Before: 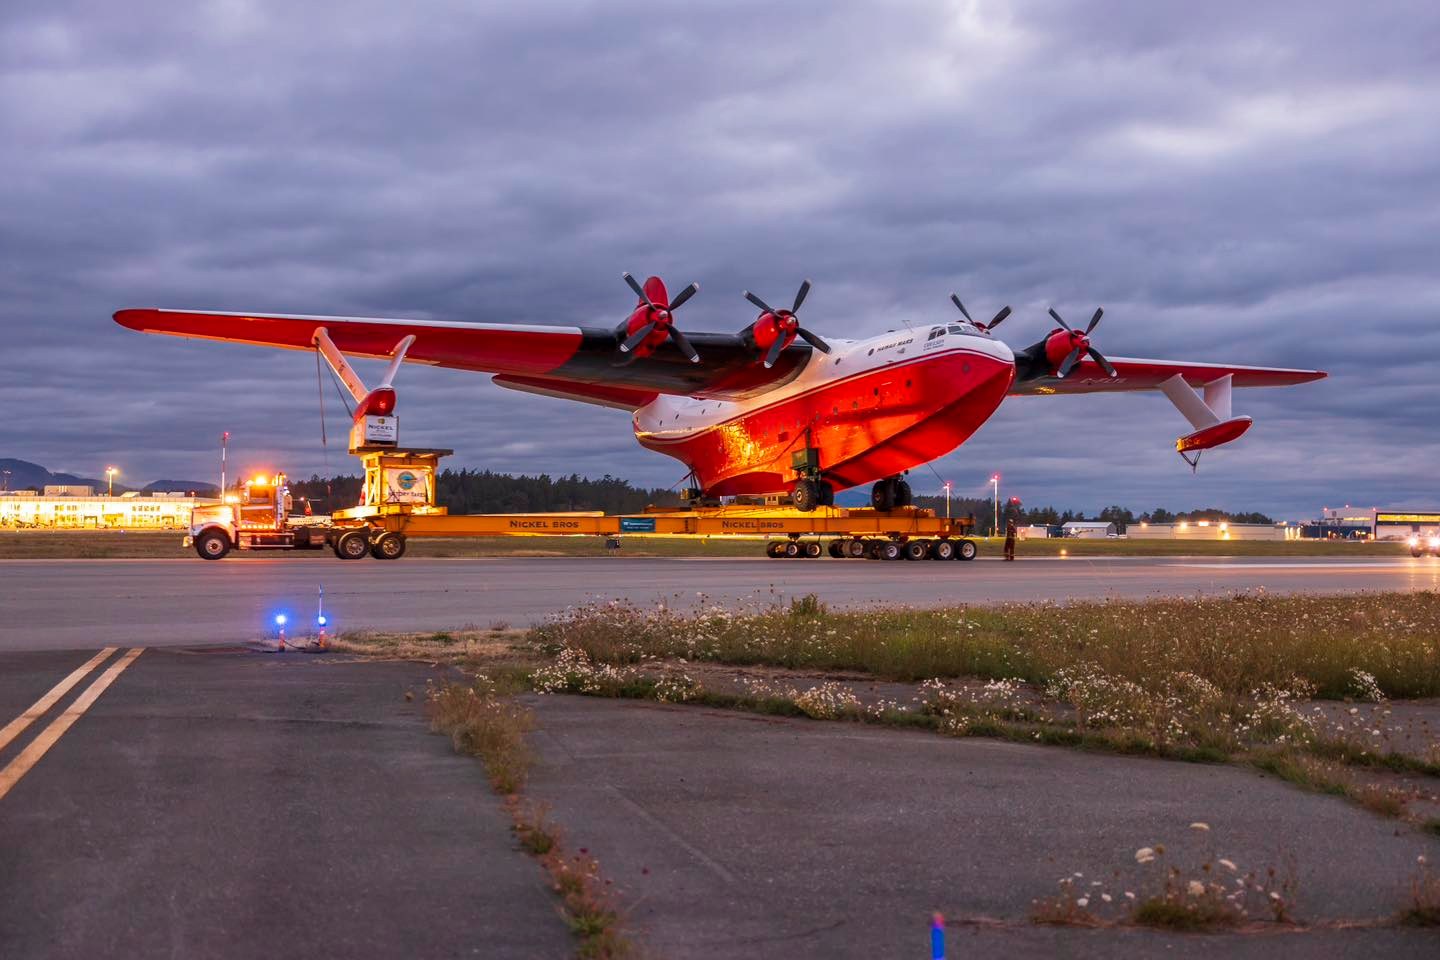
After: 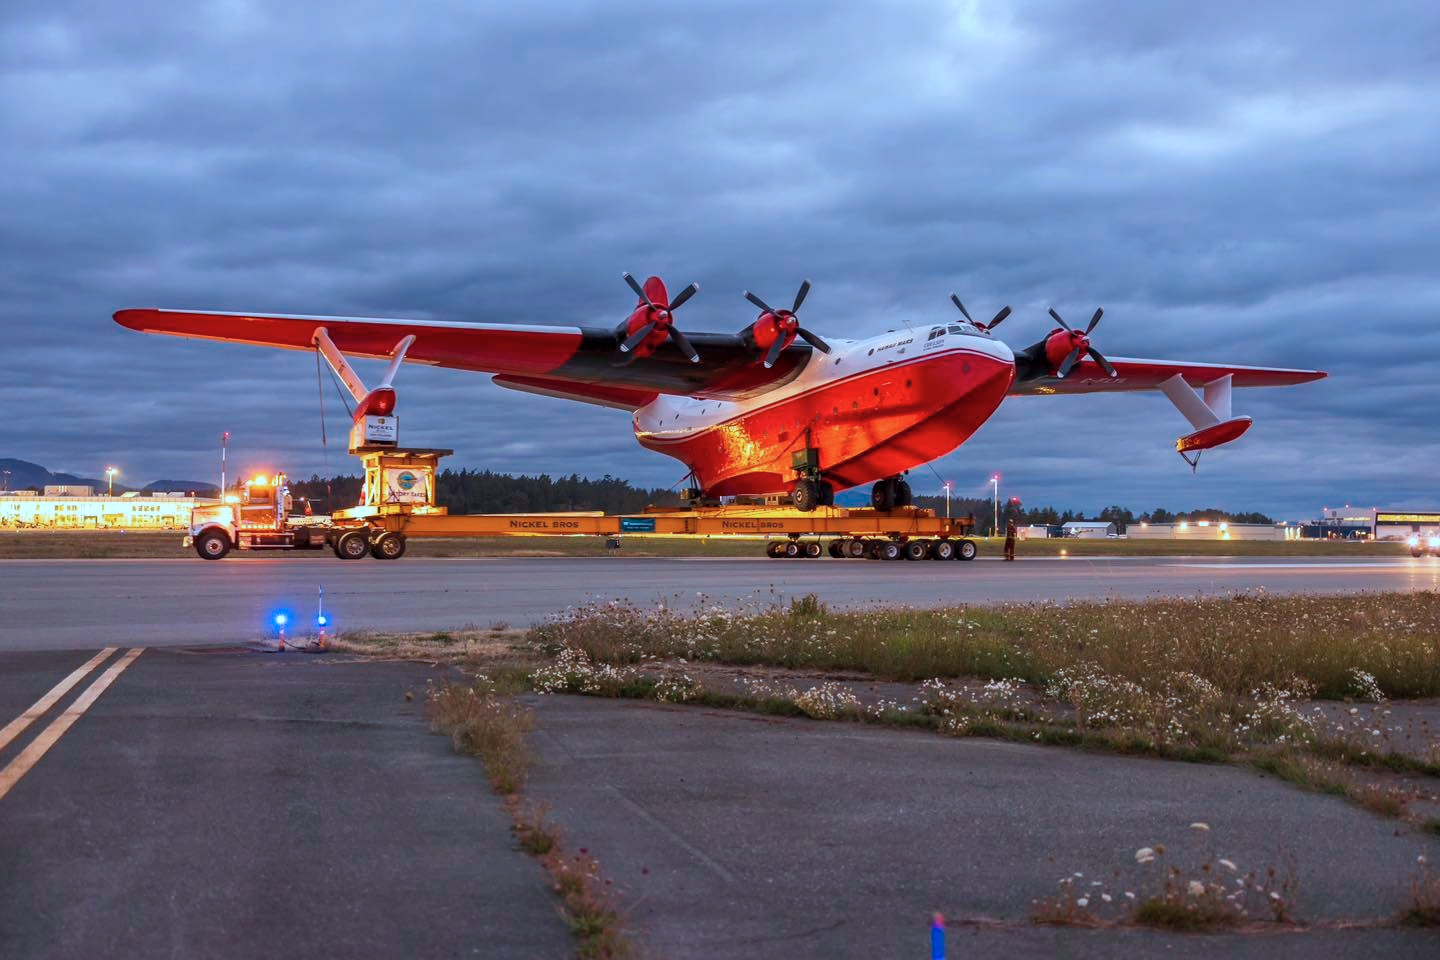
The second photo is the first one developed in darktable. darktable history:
color correction: highlights a* -10.55, highlights b* -18.69
